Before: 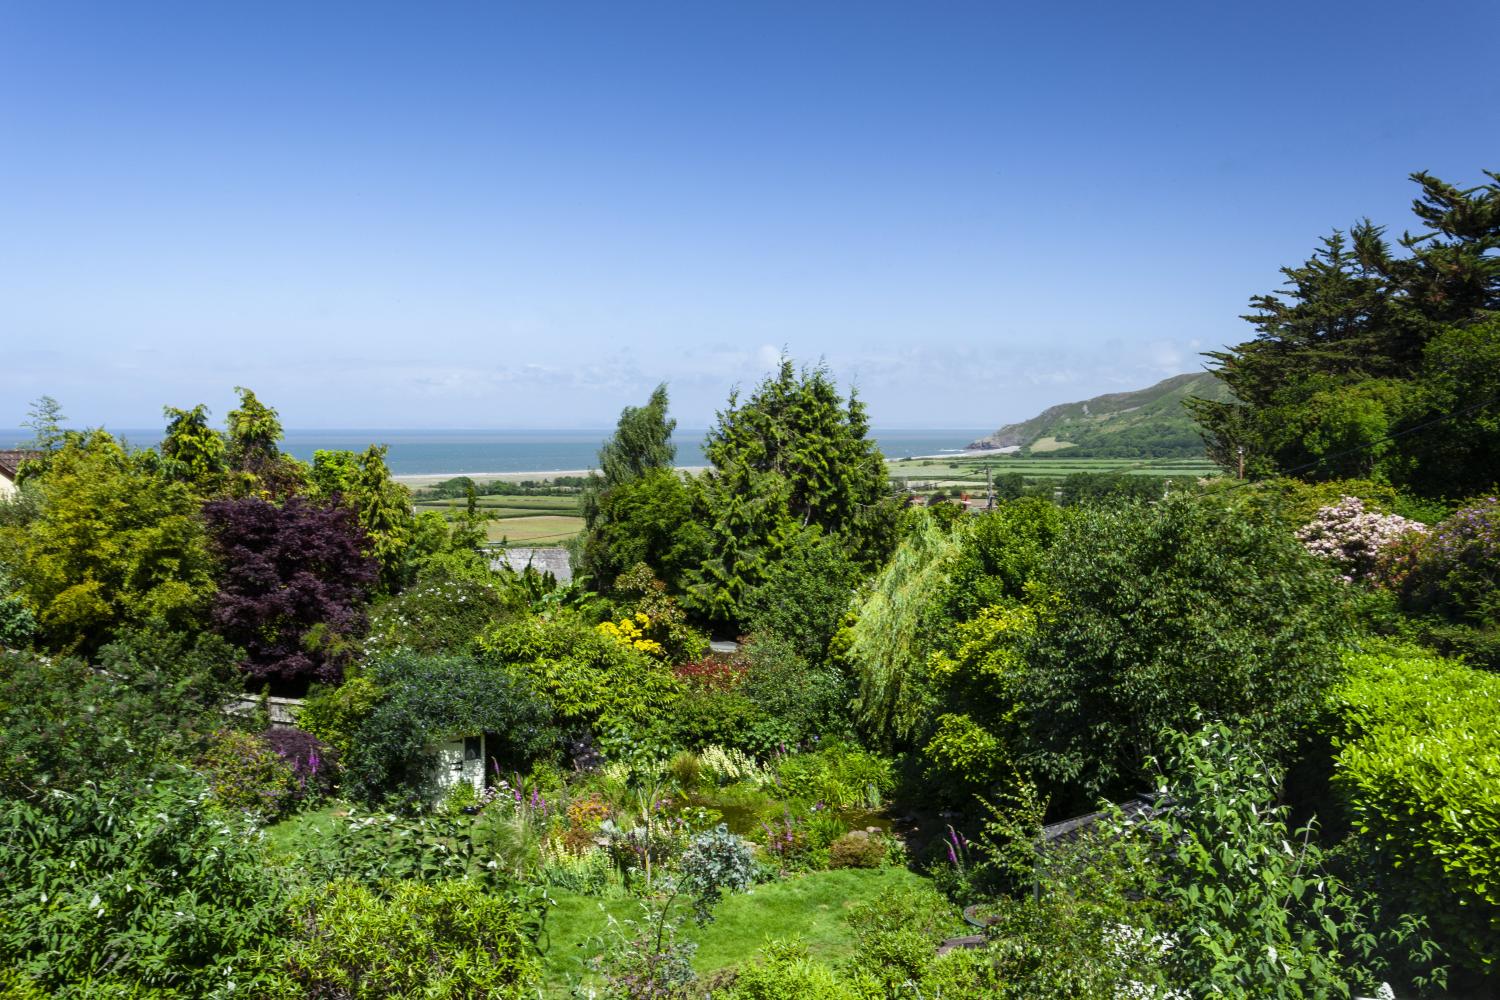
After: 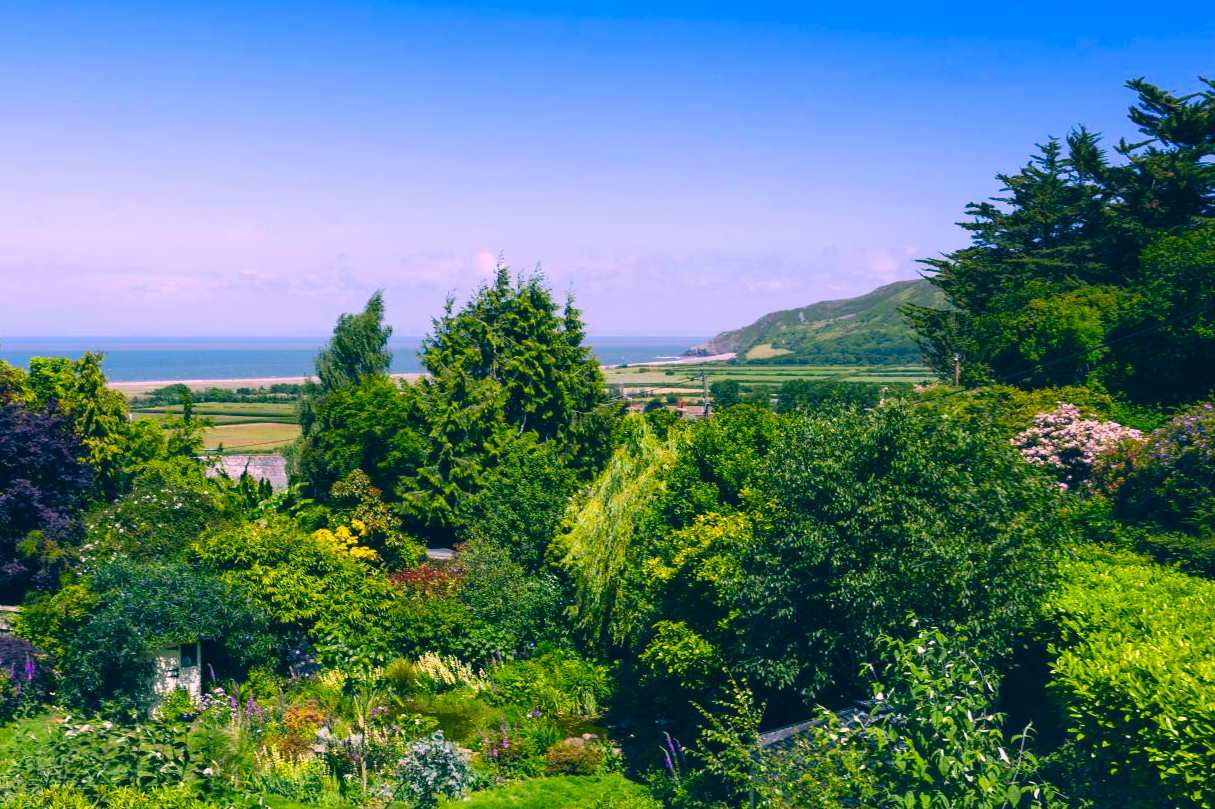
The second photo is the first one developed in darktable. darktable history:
color correction: highlights a* 17.22, highlights b* 0.344, shadows a* -14.98, shadows b* -14.17, saturation 1.49
crop: left 18.985%, top 9.367%, right 0%, bottom 9.689%
